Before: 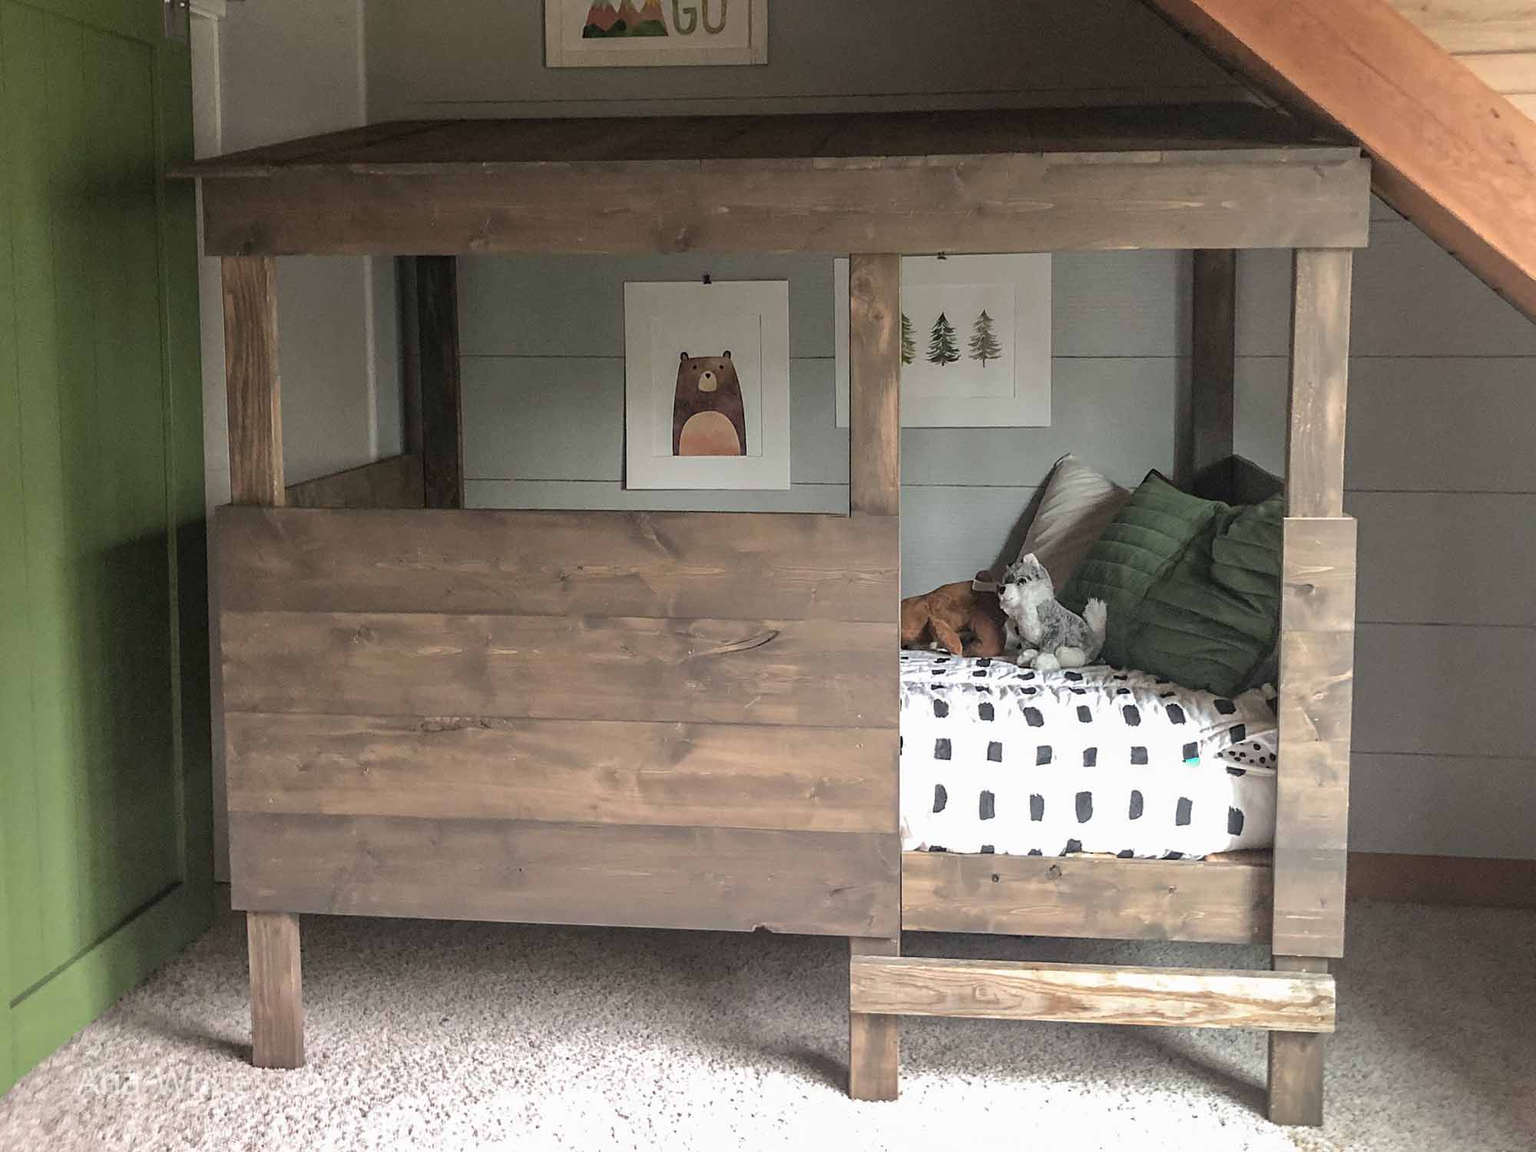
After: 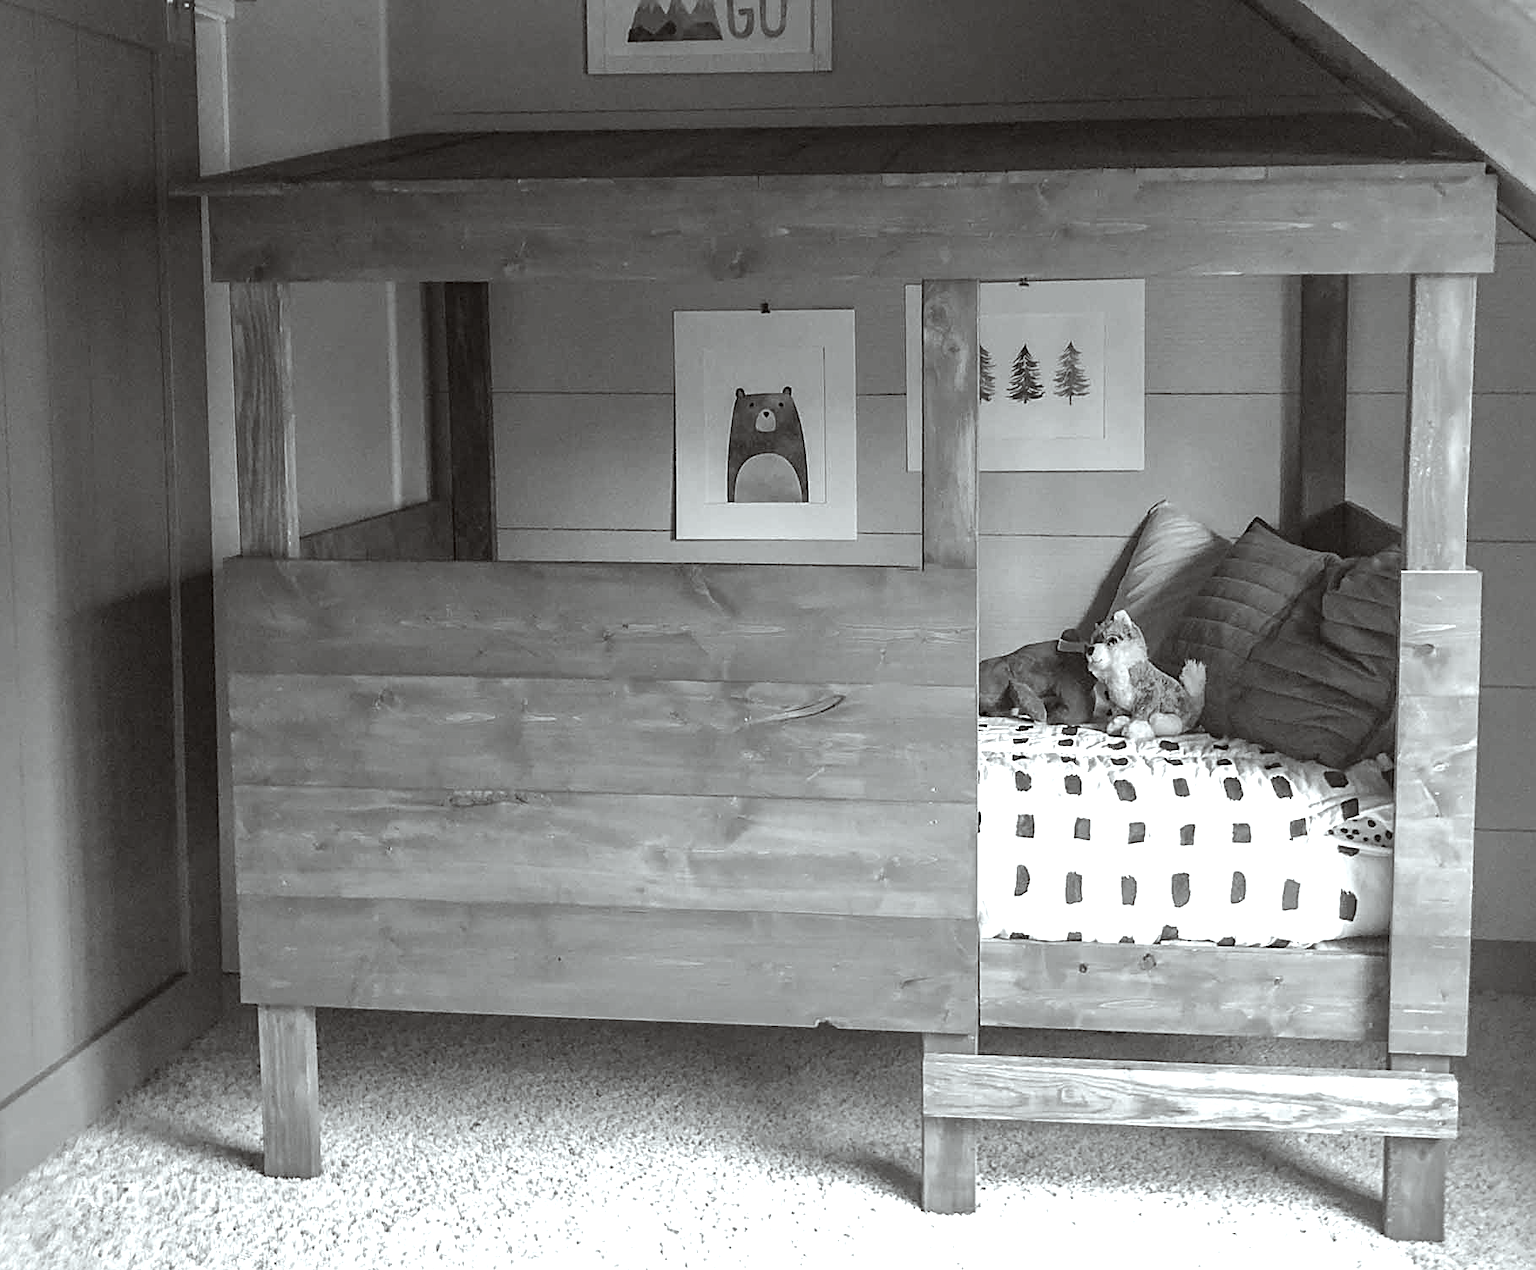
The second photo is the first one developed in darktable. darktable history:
crop and rotate: left 0.881%, right 8.386%
color correction: highlights a* -2.88, highlights b* -1.97, shadows a* 1.99, shadows b* 2.98
color calibration: output gray [0.22, 0.42, 0.37, 0], illuminant as shot in camera, x 0.358, y 0.373, temperature 4628.91 K
sharpen: amount 0.206
exposure: black level correction 0, exposure 0.499 EV, compensate exposure bias true, compensate highlight preservation false
